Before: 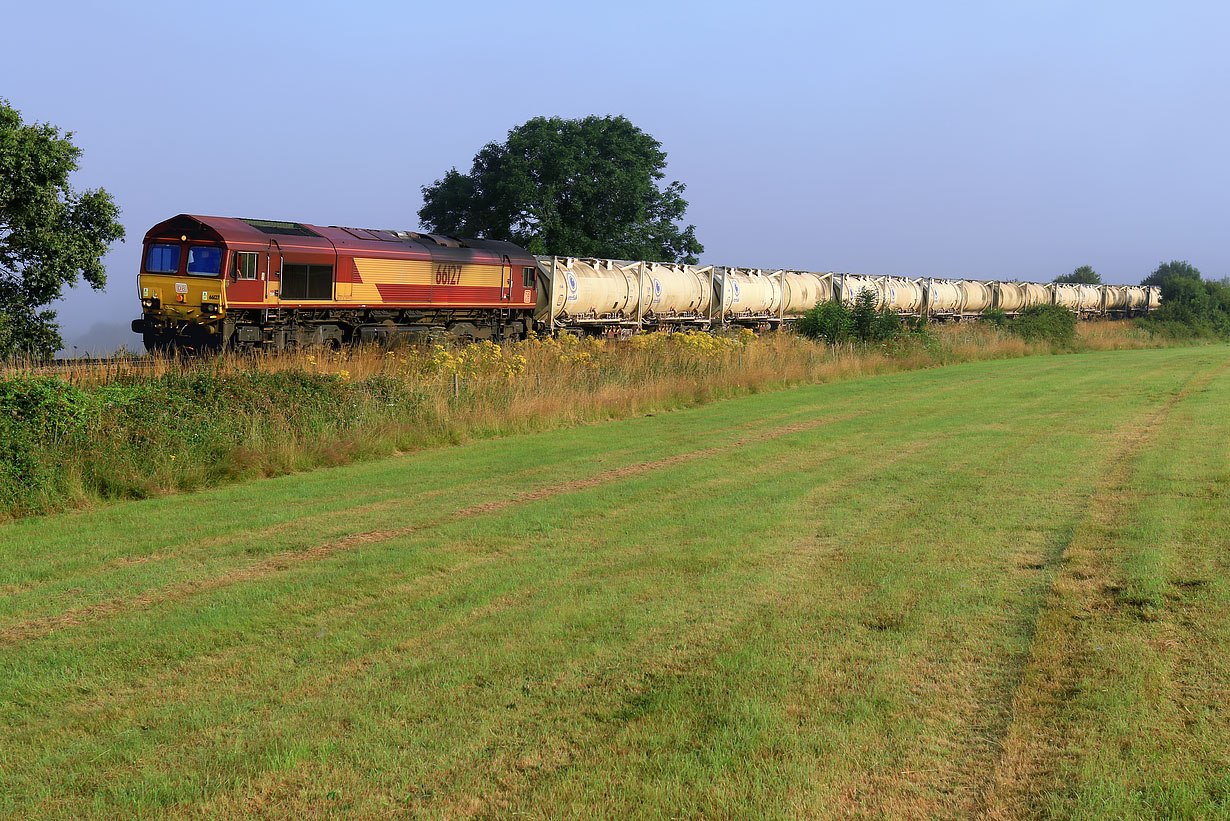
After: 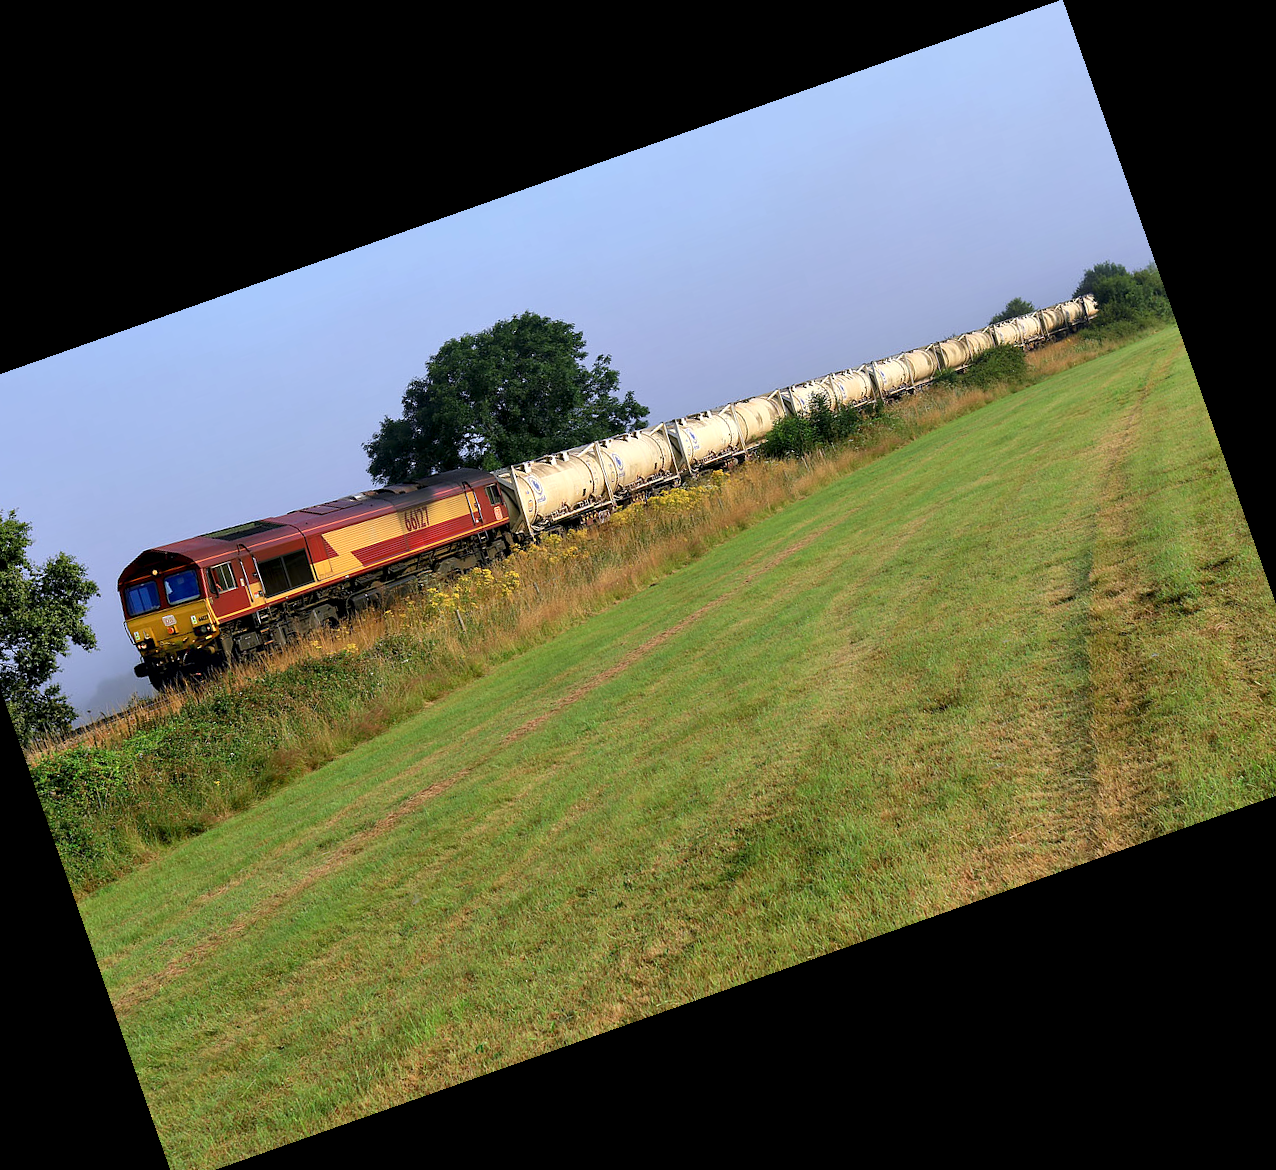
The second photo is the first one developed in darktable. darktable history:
crop and rotate: angle 19.43°, left 6.812%, right 4.125%, bottom 1.087%
contrast equalizer: octaves 7, y [[0.6 ×6], [0.55 ×6], [0 ×6], [0 ×6], [0 ×6]], mix 0.35
